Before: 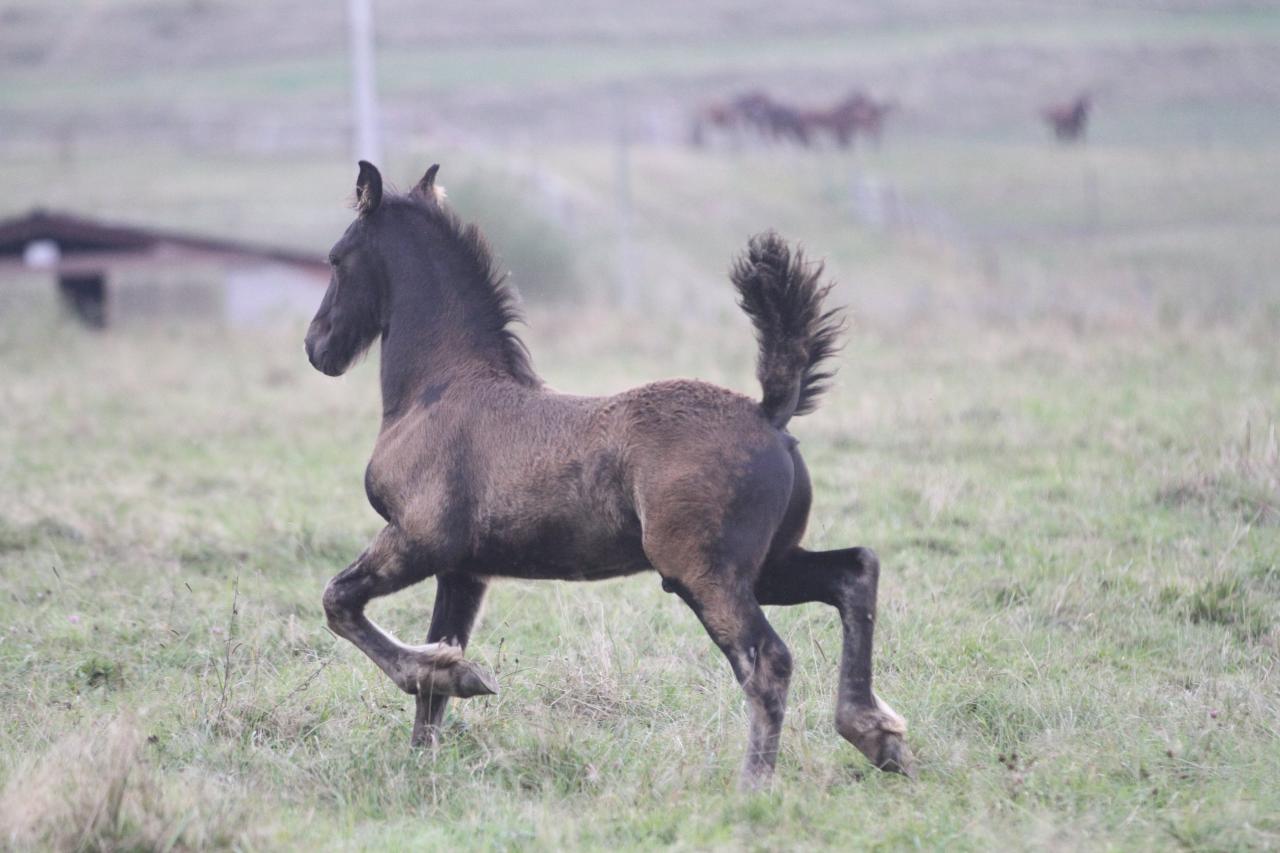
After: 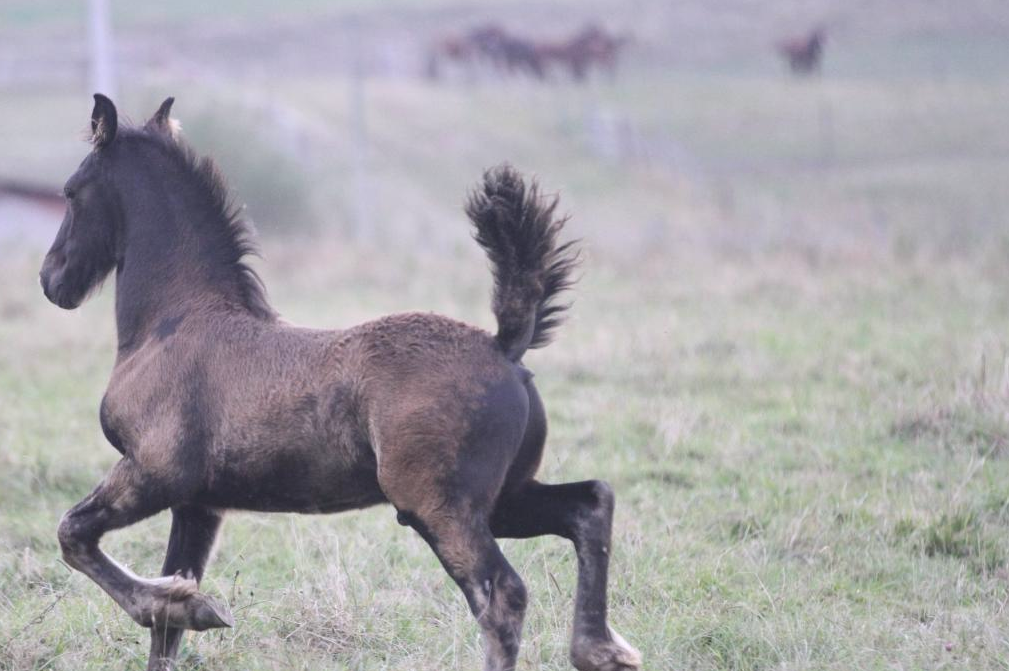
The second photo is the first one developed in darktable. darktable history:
crop and rotate: left 20.74%, top 7.912%, right 0.375%, bottom 13.378%
white balance: red 1.004, blue 1.024
